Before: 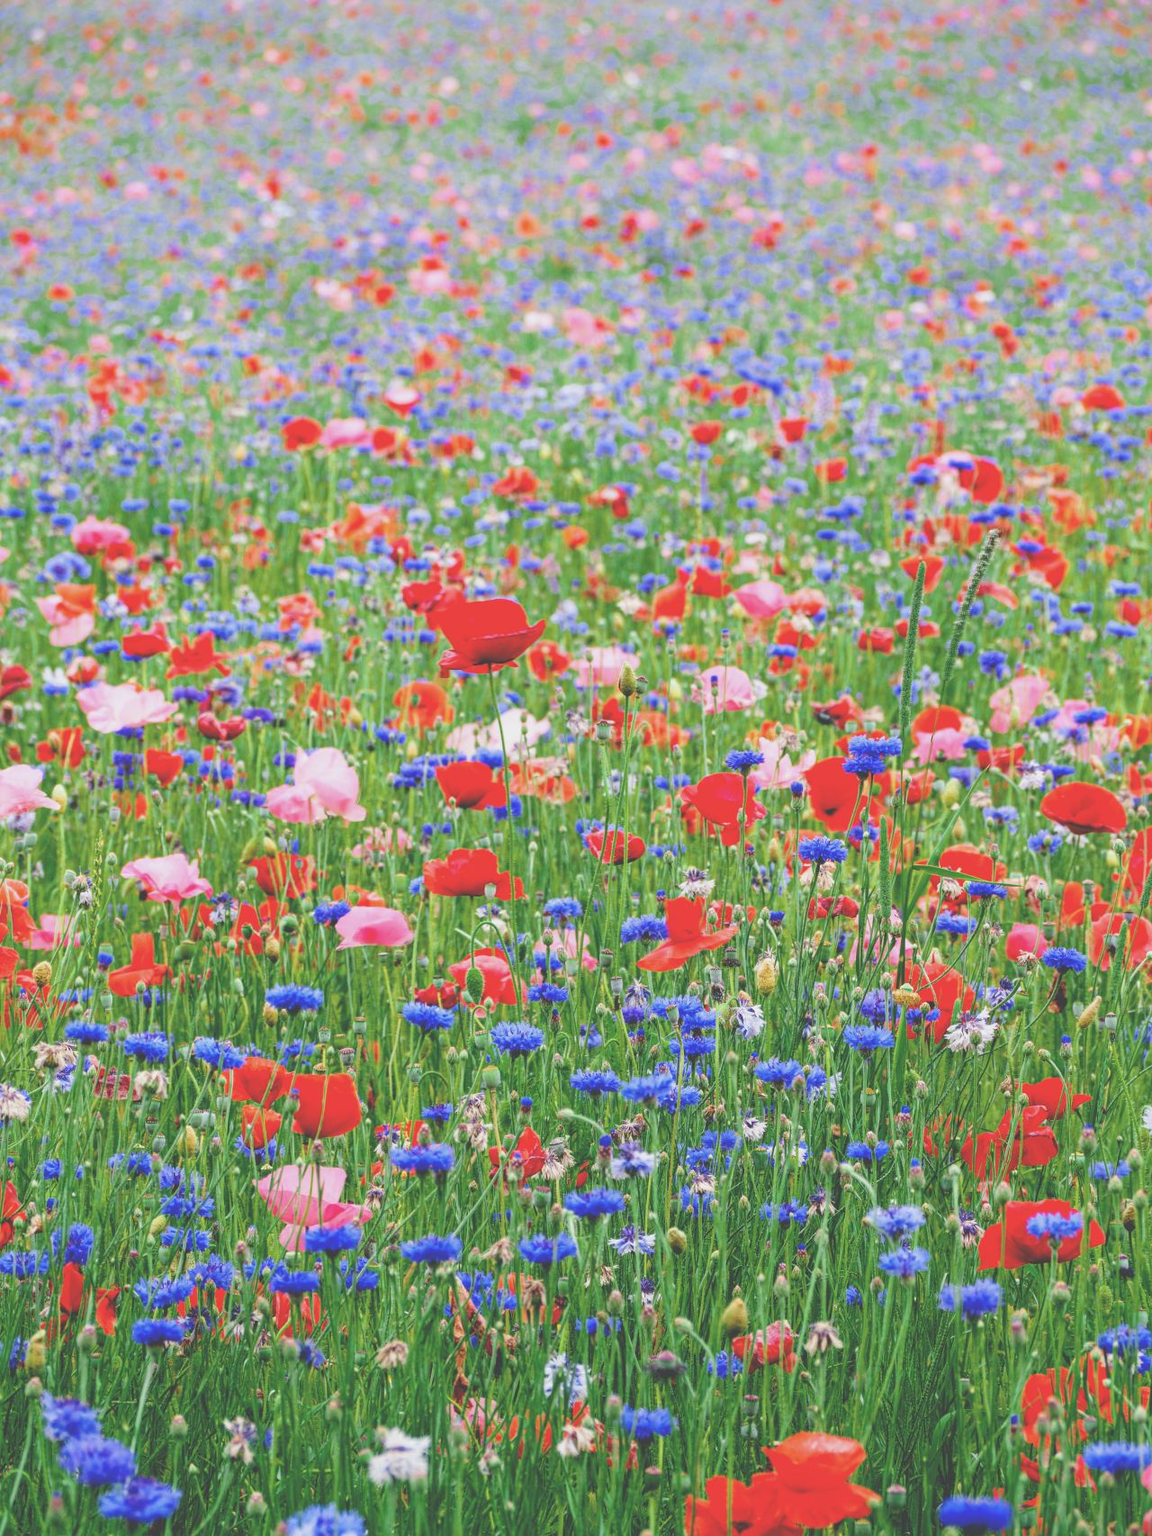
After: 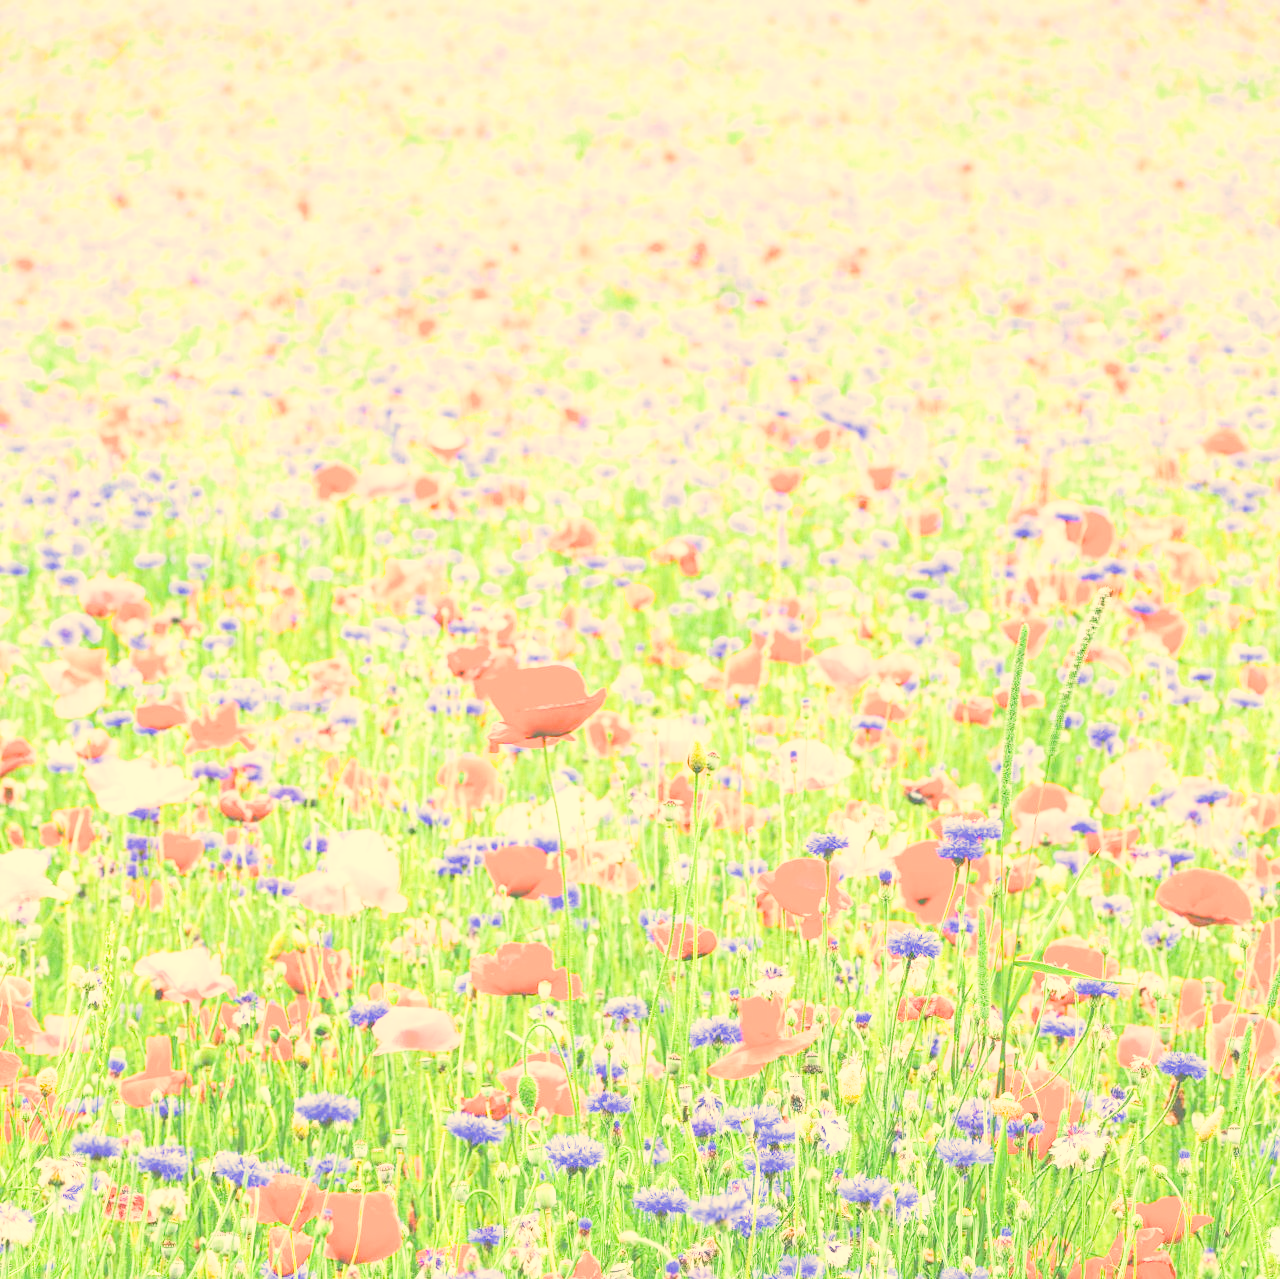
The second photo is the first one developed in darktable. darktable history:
exposure: black level correction 0.001, exposure 1.998 EV, compensate exposure bias true, compensate highlight preservation false
crop: bottom 24.982%
color correction: highlights a* 5.11, highlights b* 23.67, shadows a* -15.67, shadows b* 4
color balance rgb: linear chroma grading › global chroma 9.695%, perceptual saturation grading › global saturation -2.019%, perceptual saturation grading › highlights -8.146%, perceptual saturation grading › mid-tones 7.462%, perceptual saturation grading › shadows 3.326%, global vibrance 9.705%
filmic rgb: black relative exposure -5.08 EV, white relative exposure 3.96 EV, threshold 2.97 EV, structure ↔ texture 99.11%, hardness 2.9, contrast 1.412, highlights saturation mix -28.96%, enable highlight reconstruction true
